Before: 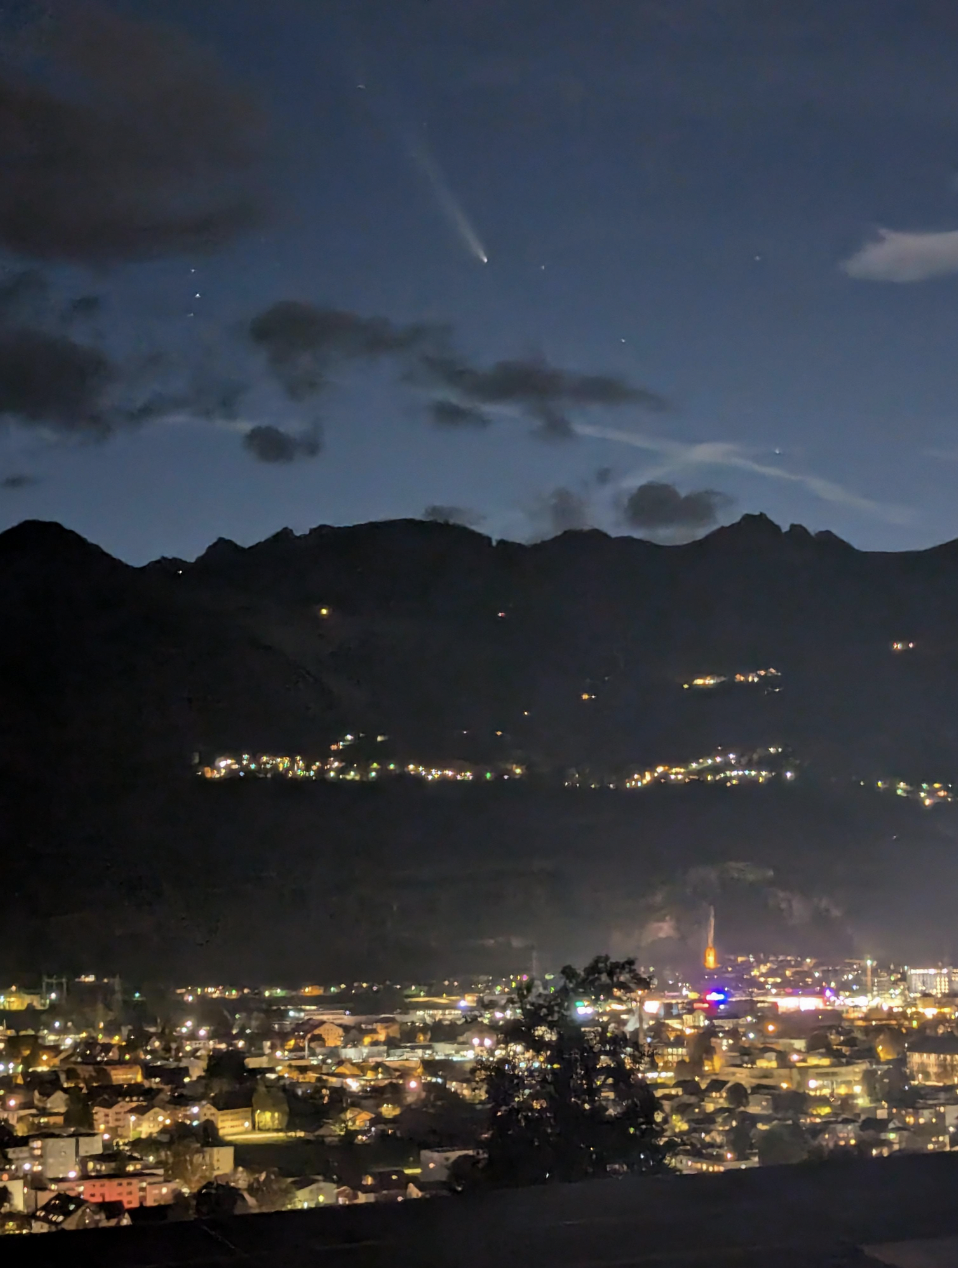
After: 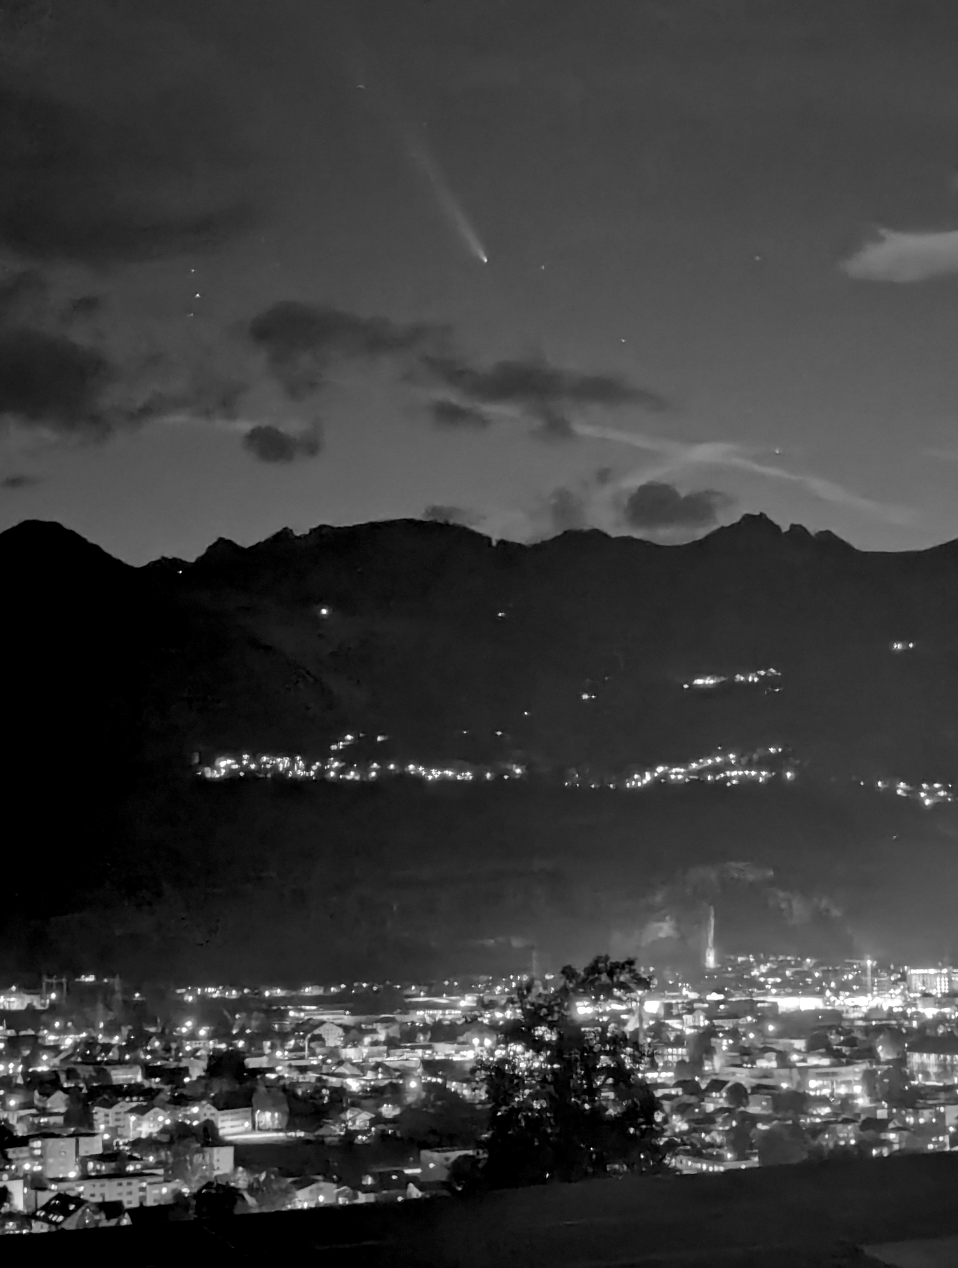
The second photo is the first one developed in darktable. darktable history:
monochrome: a -92.57, b 58.91
exposure: black level correction 0.005, exposure 0.417 EV, compensate highlight preservation false
